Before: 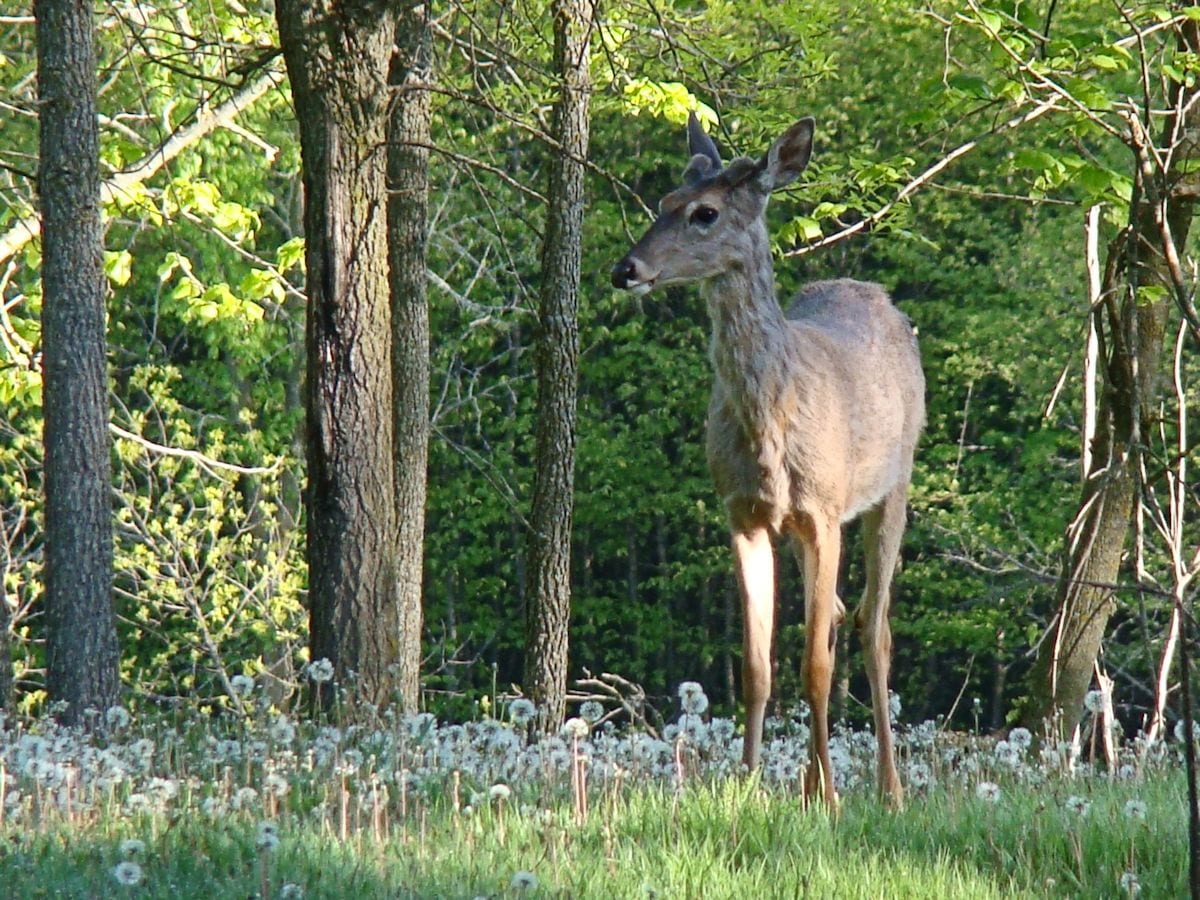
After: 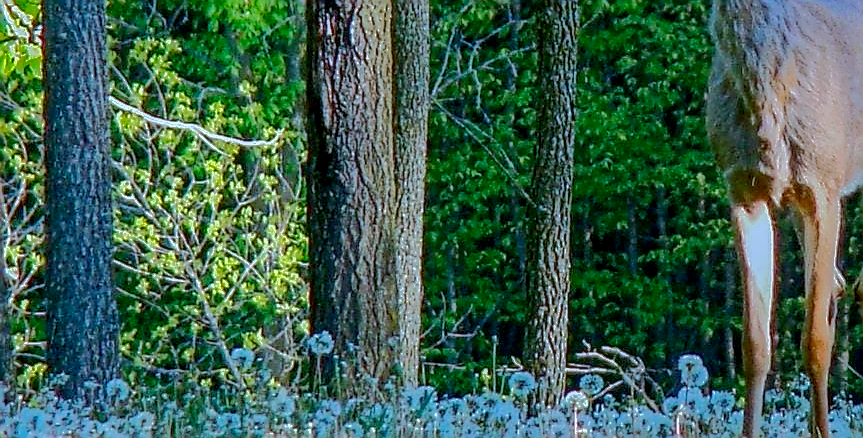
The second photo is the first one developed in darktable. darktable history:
contrast brightness saturation: saturation 0.512
exposure: black level correction 0.009, exposure -0.164 EV, compensate highlight preservation false
crop: top 36.41%, right 28.002%, bottom 14.891%
sharpen: radius 1.388, amount 1.265, threshold 0.833
color calibration: x 0.38, y 0.391, temperature 4082.13 K
shadows and highlights: shadows -18.02, highlights -73.81, highlights color adjustment 0.414%
local contrast: highlights 1%, shadows 2%, detail 134%
